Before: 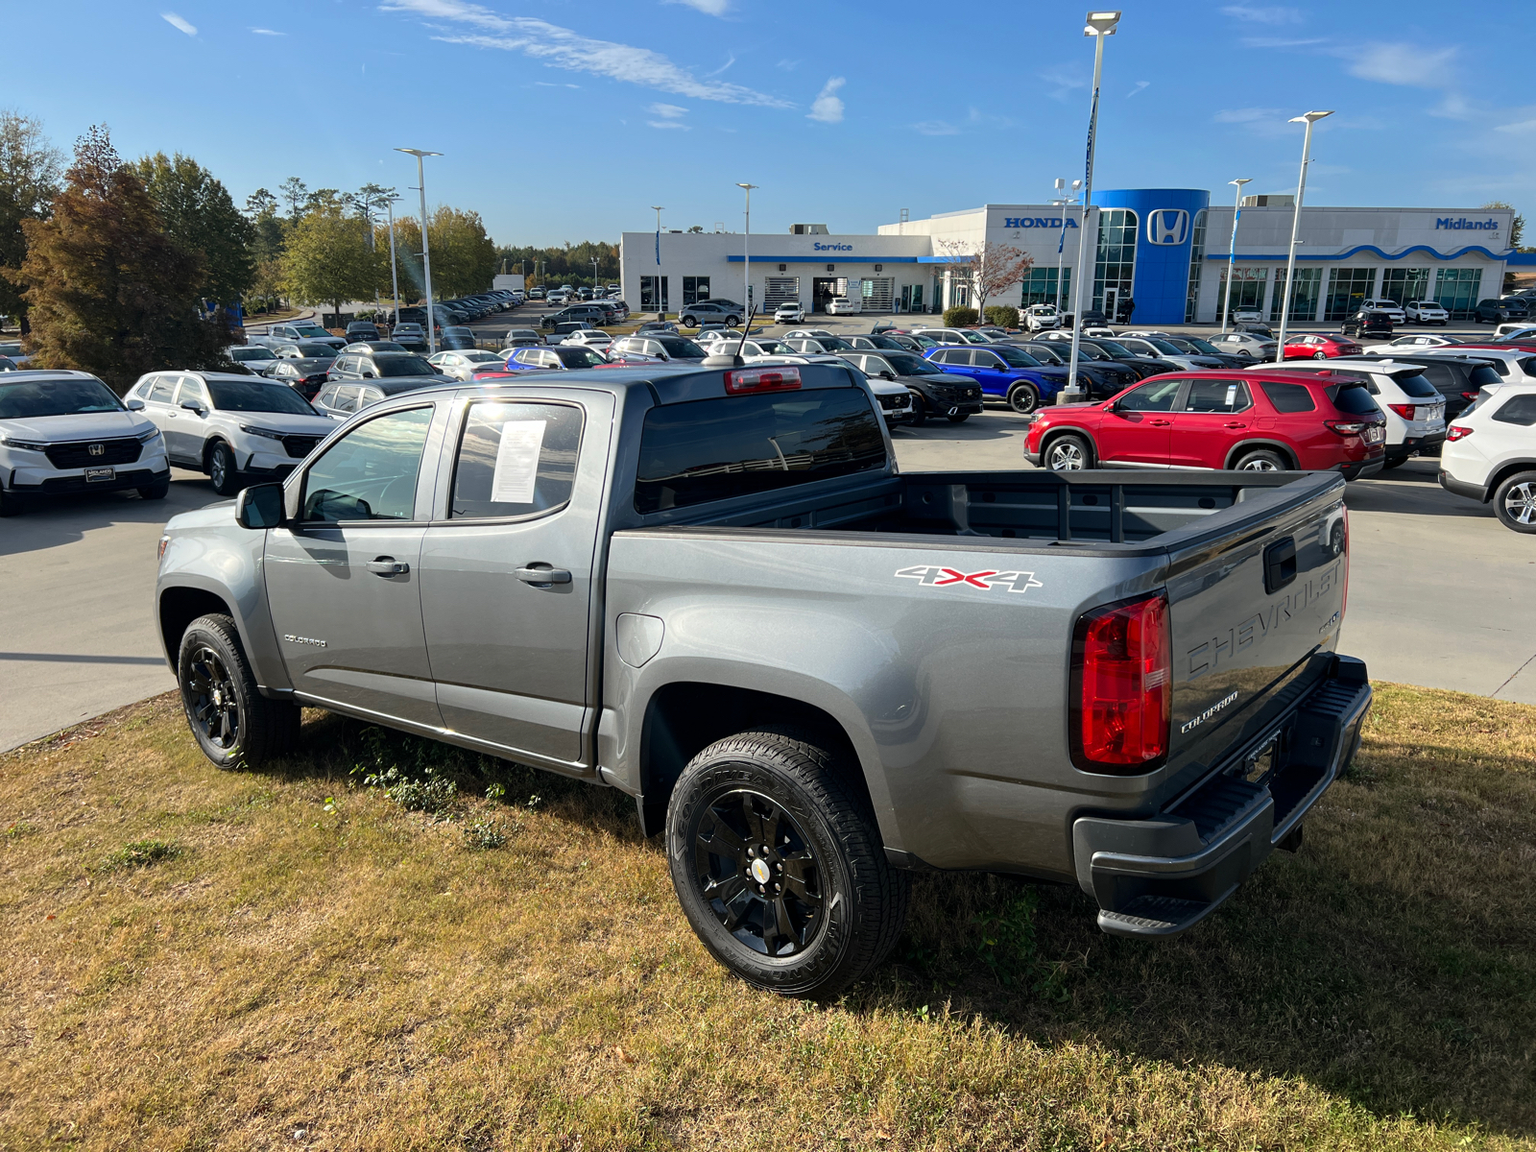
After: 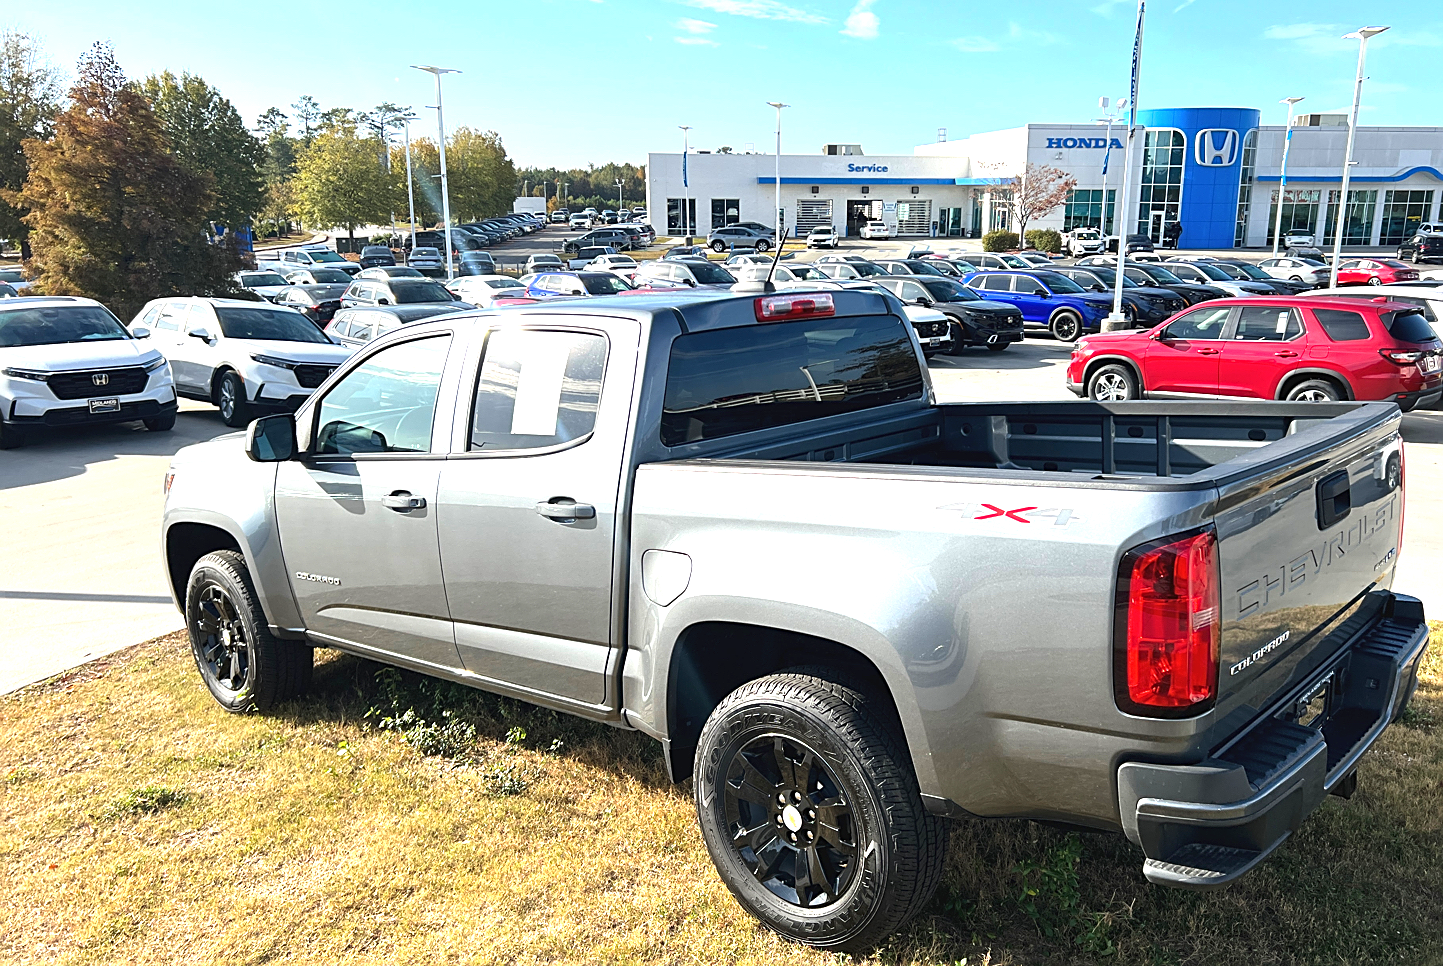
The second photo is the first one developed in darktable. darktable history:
crop: top 7.418%, right 9.811%, bottom 12.079%
sharpen: on, module defaults
exposure: black level correction -0.002, exposure 1.328 EV, compensate highlight preservation false
